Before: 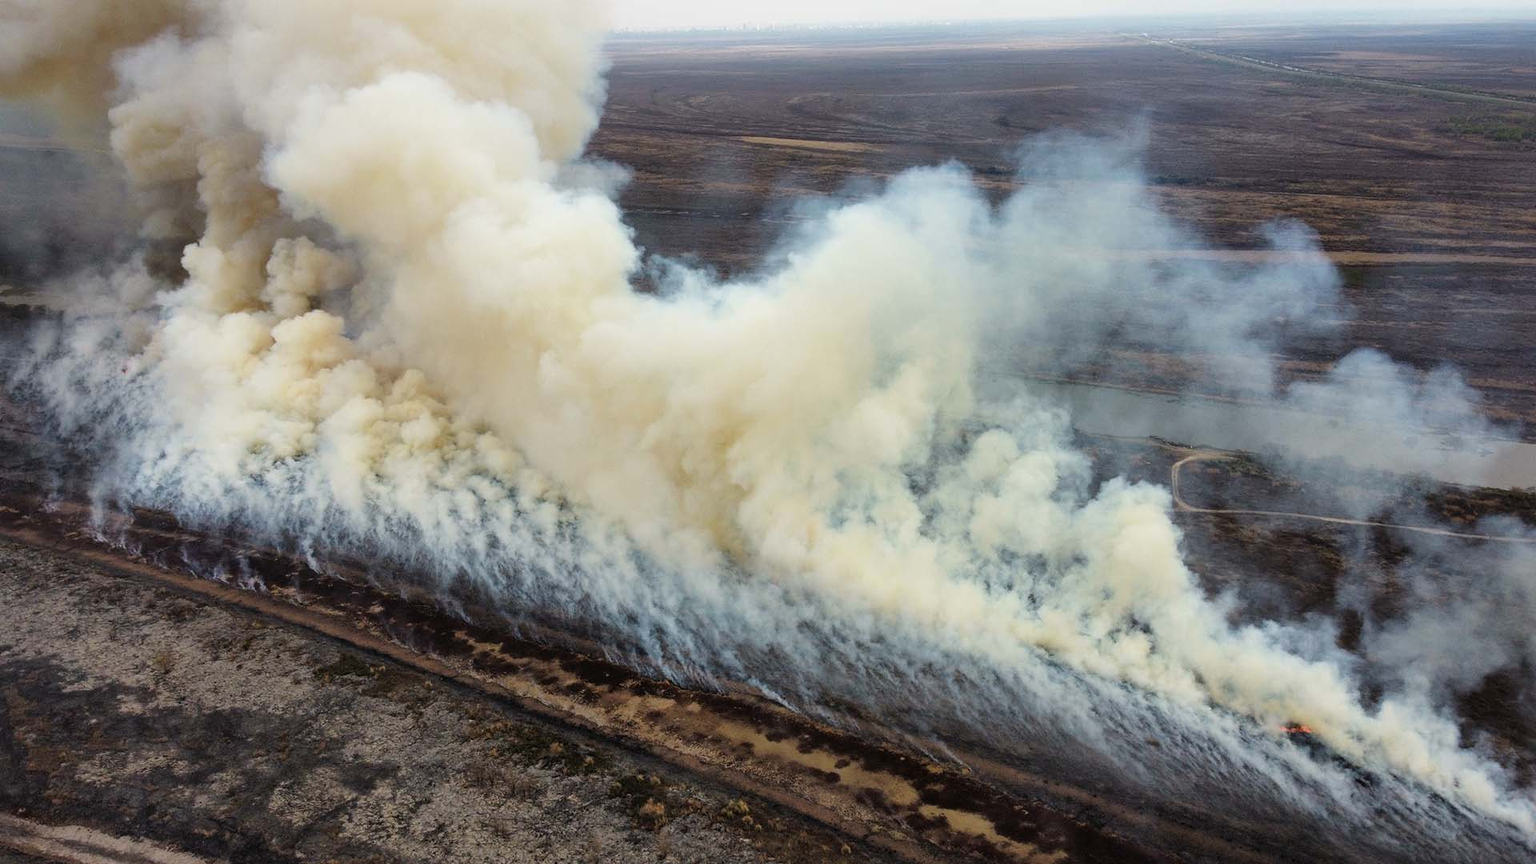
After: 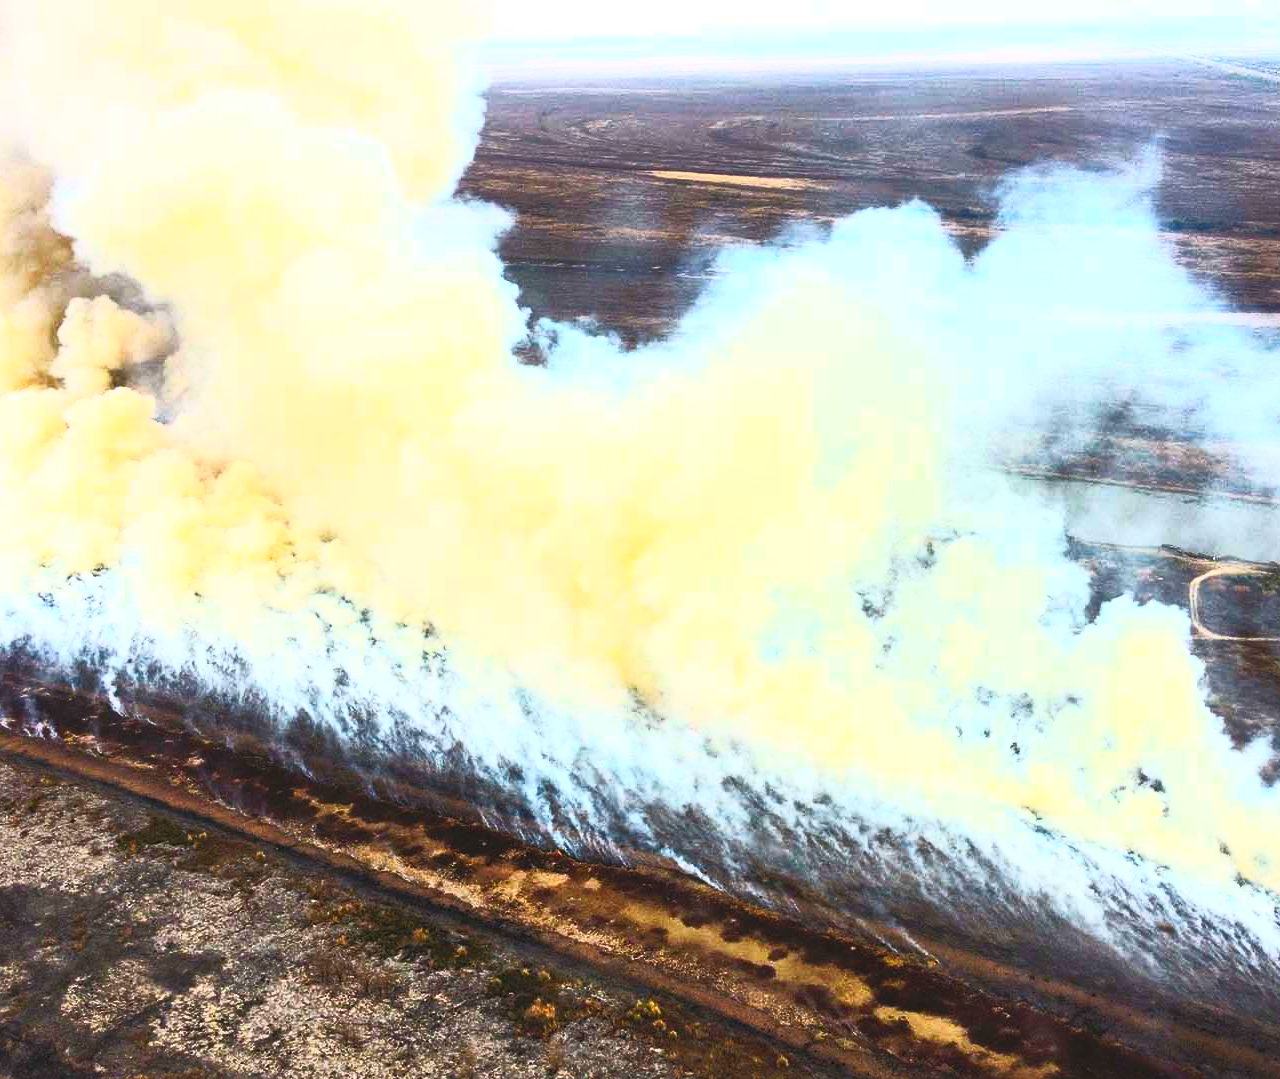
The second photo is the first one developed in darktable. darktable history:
contrast brightness saturation: contrast 0.992, brightness 0.993, saturation 0.999
crop and rotate: left 14.368%, right 18.927%
